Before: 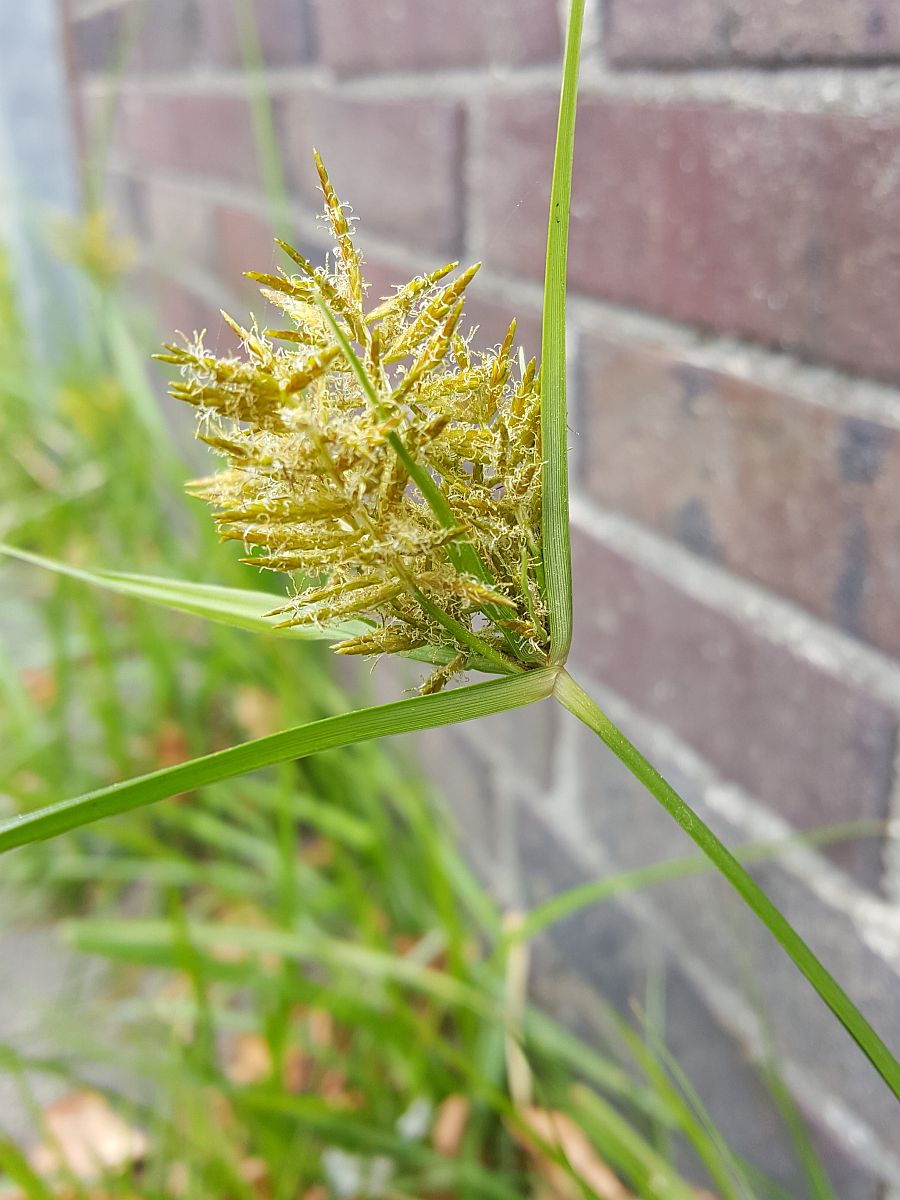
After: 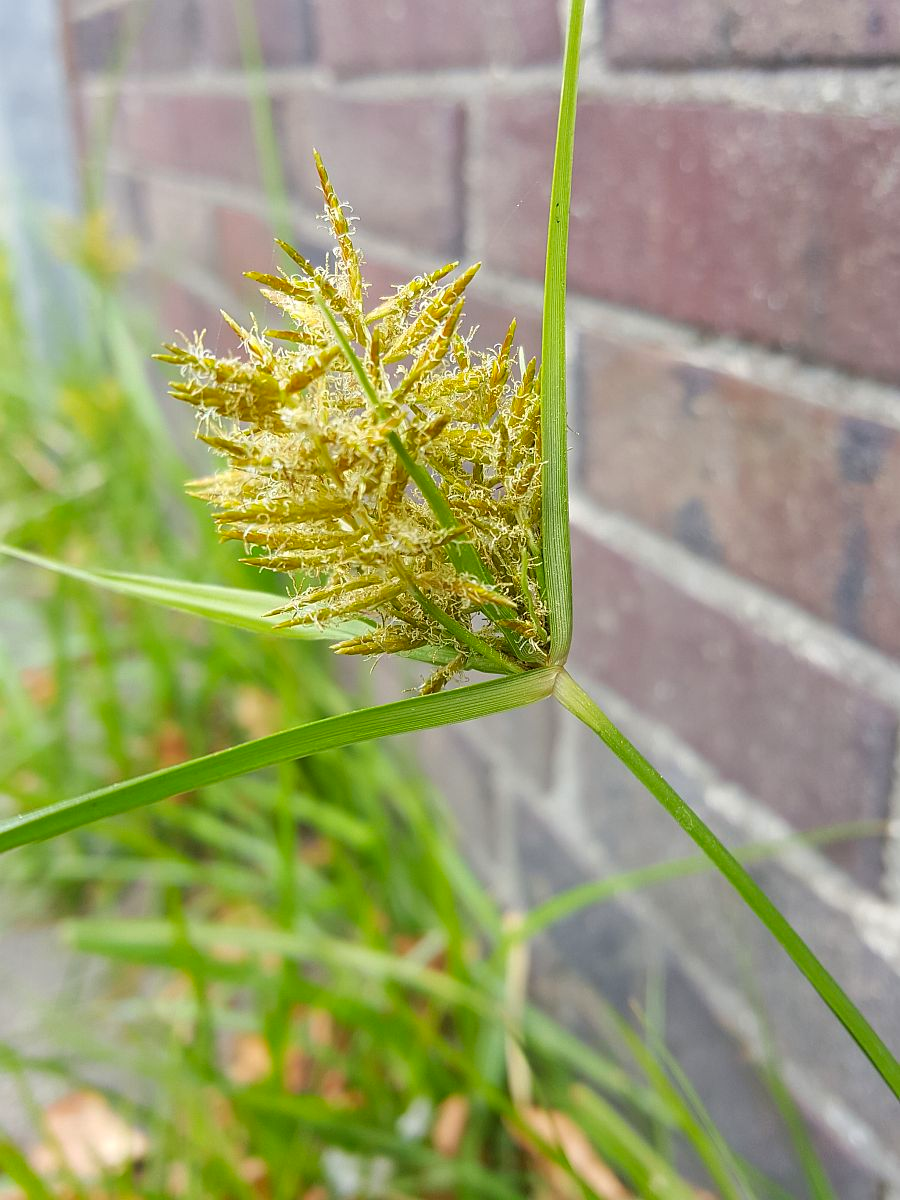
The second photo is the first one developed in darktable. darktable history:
contrast brightness saturation: saturation 0.127
